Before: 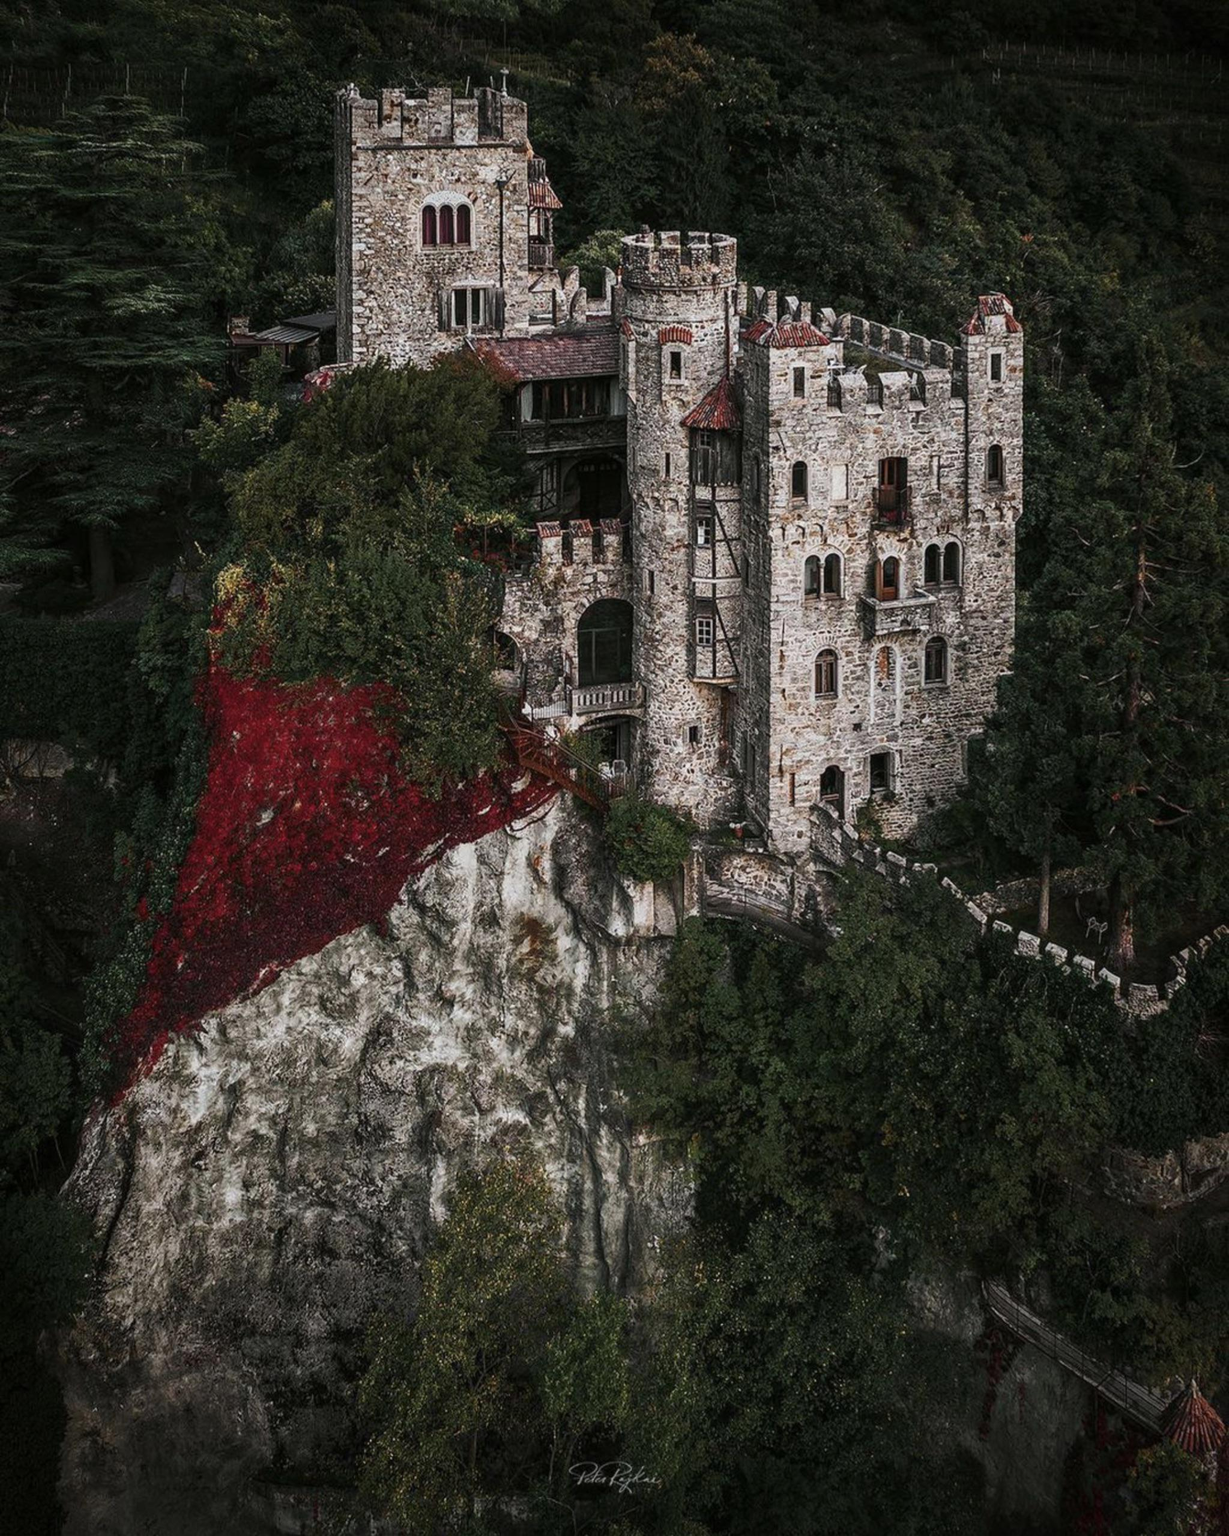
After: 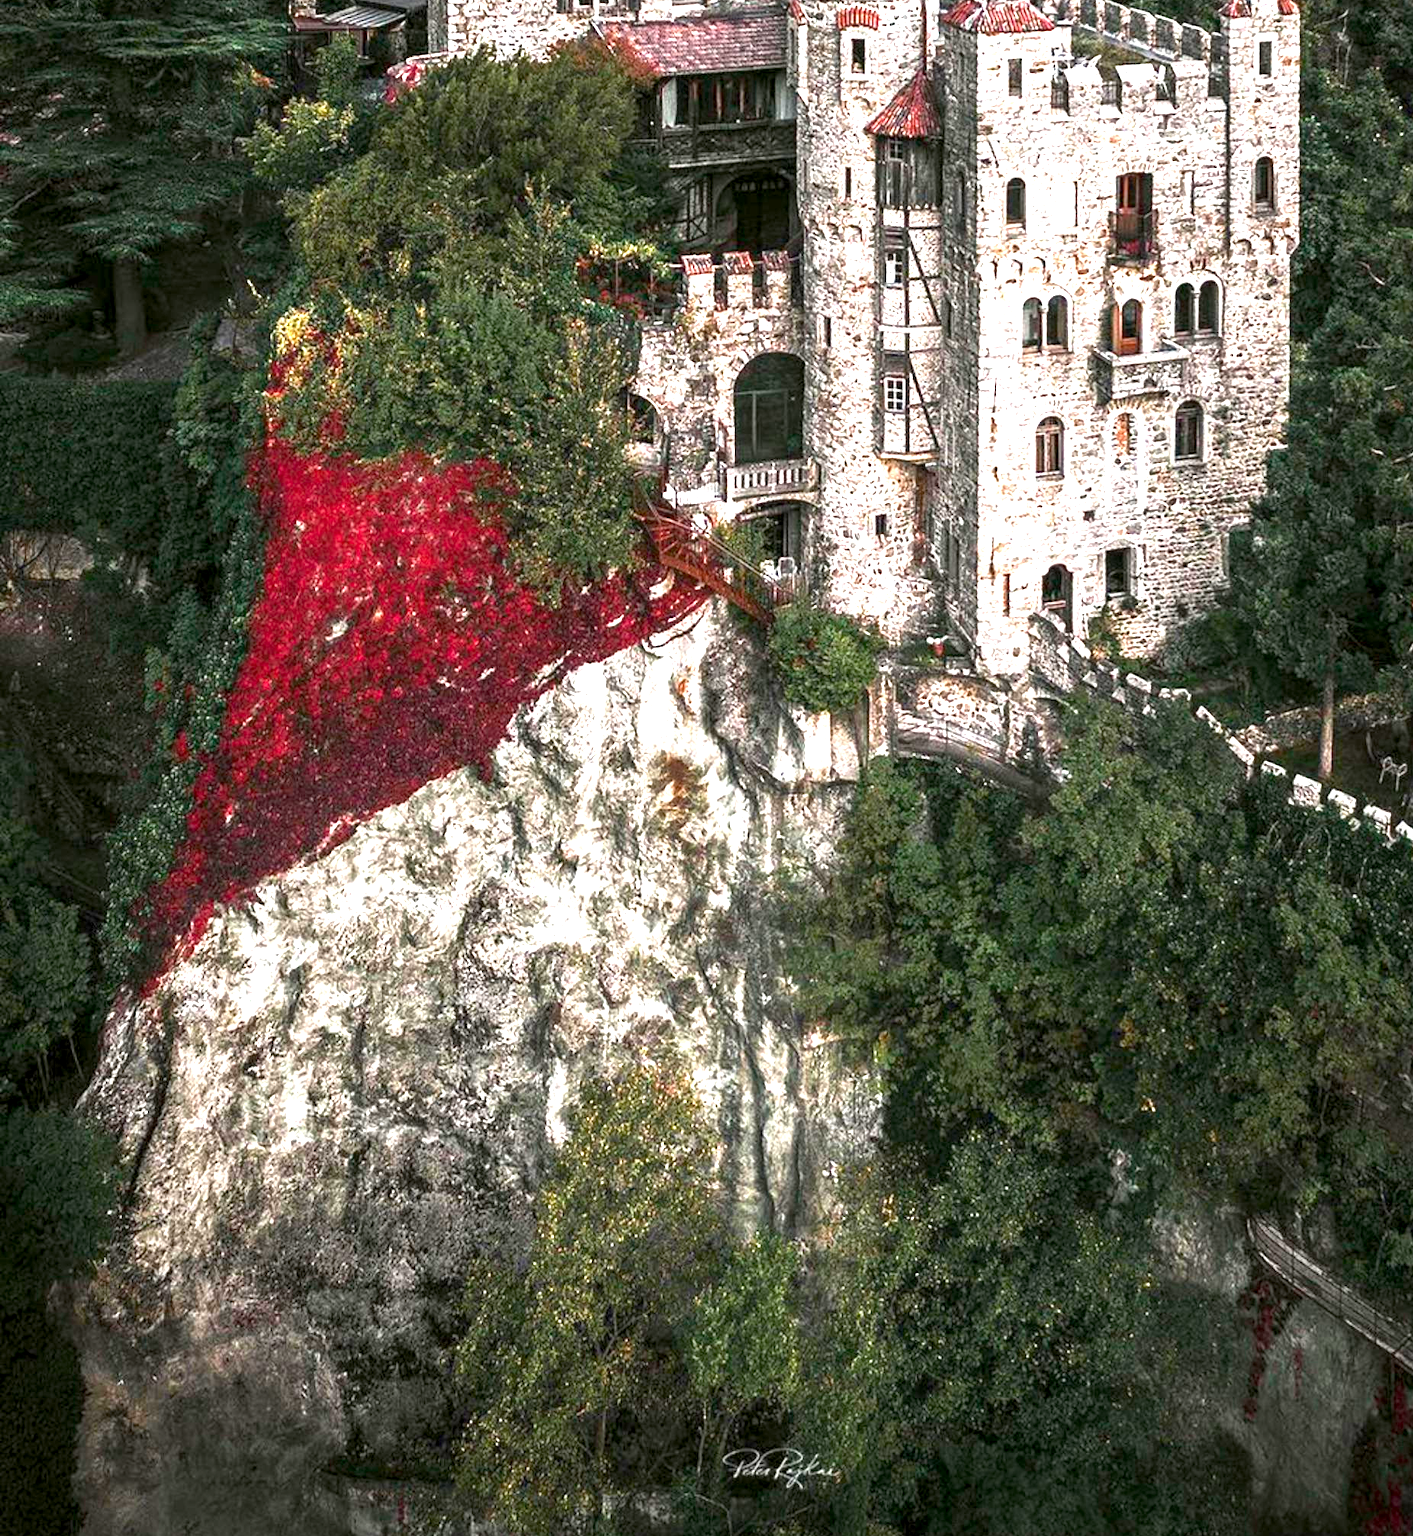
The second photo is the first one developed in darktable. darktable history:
crop: top 20.916%, right 9.437%, bottom 0.316%
exposure: black level correction 0.001, exposure 2 EV, compensate highlight preservation false
